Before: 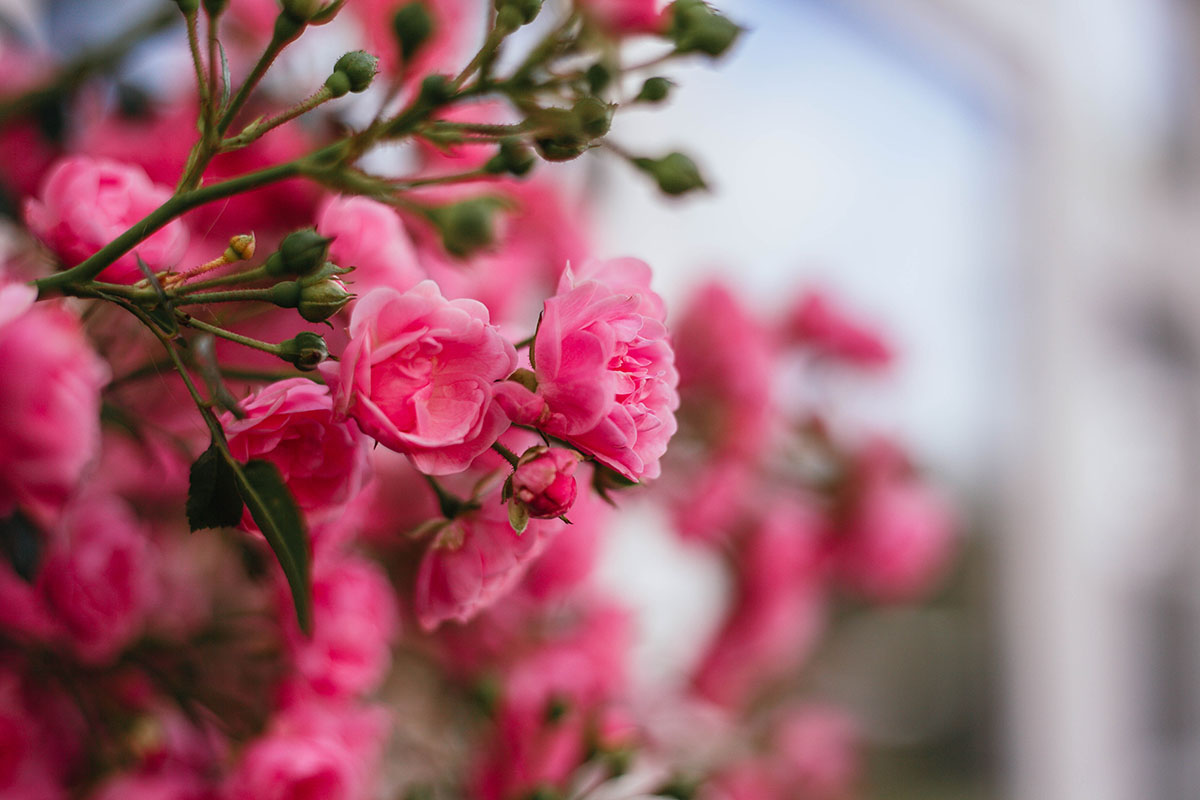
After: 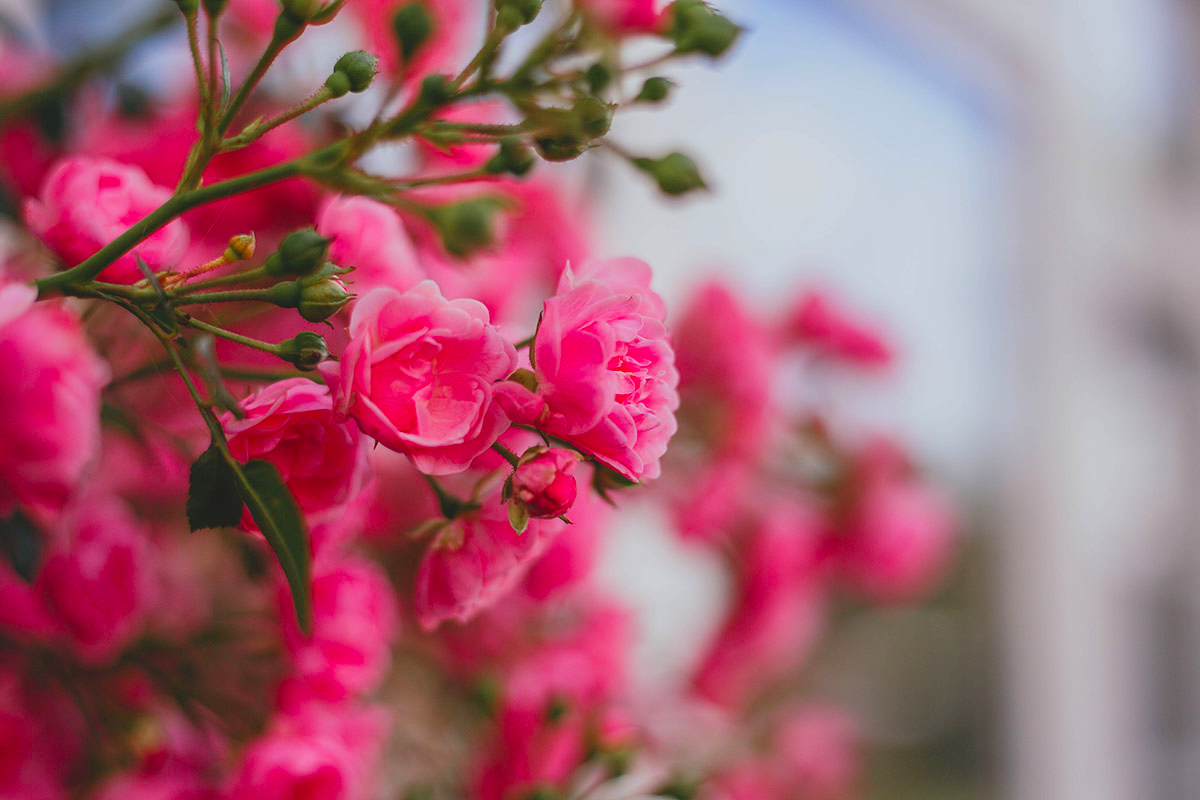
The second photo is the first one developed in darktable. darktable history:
contrast brightness saturation: contrast -0.181, saturation 0.186
